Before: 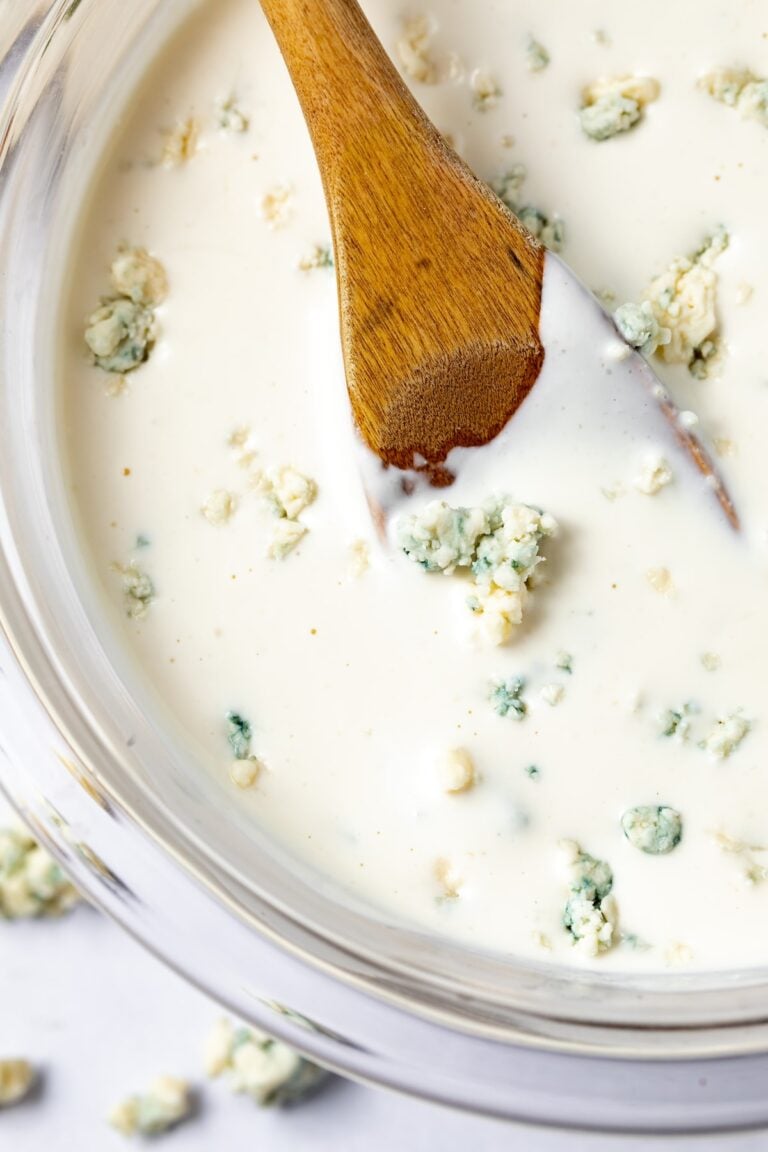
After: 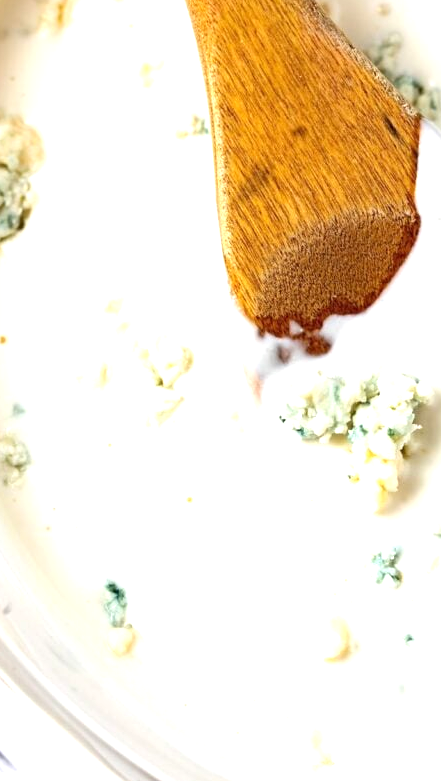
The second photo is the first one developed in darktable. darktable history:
crop: left 16.256%, top 11.474%, right 26.269%, bottom 20.662%
exposure: exposure 0.729 EV, compensate exposure bias true, compensate highlight preservation false
